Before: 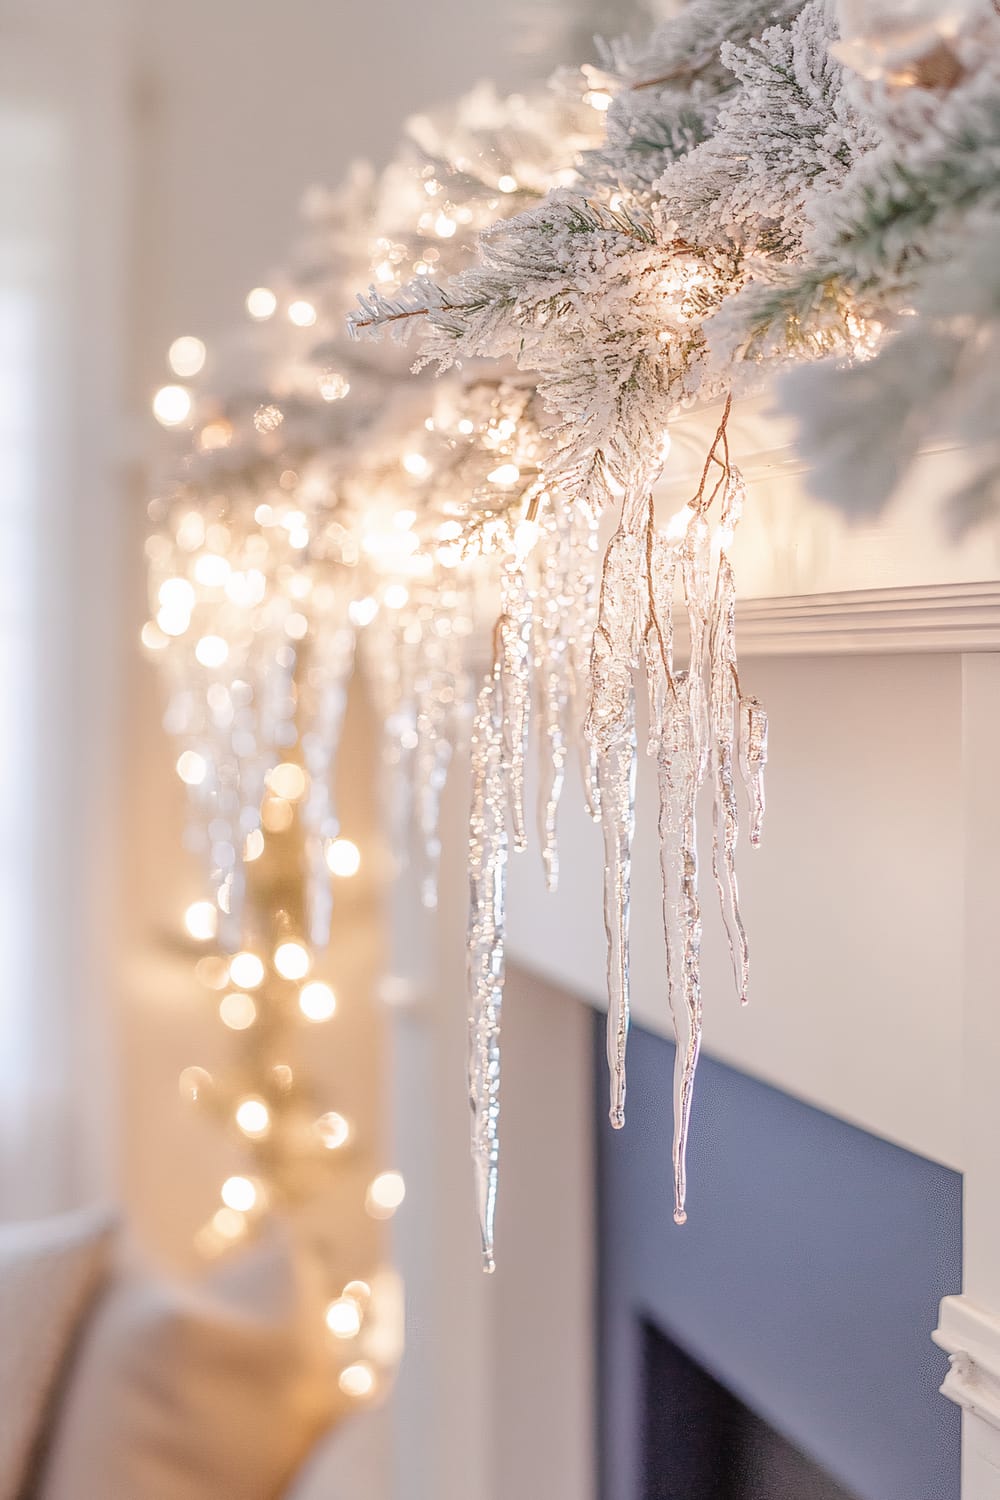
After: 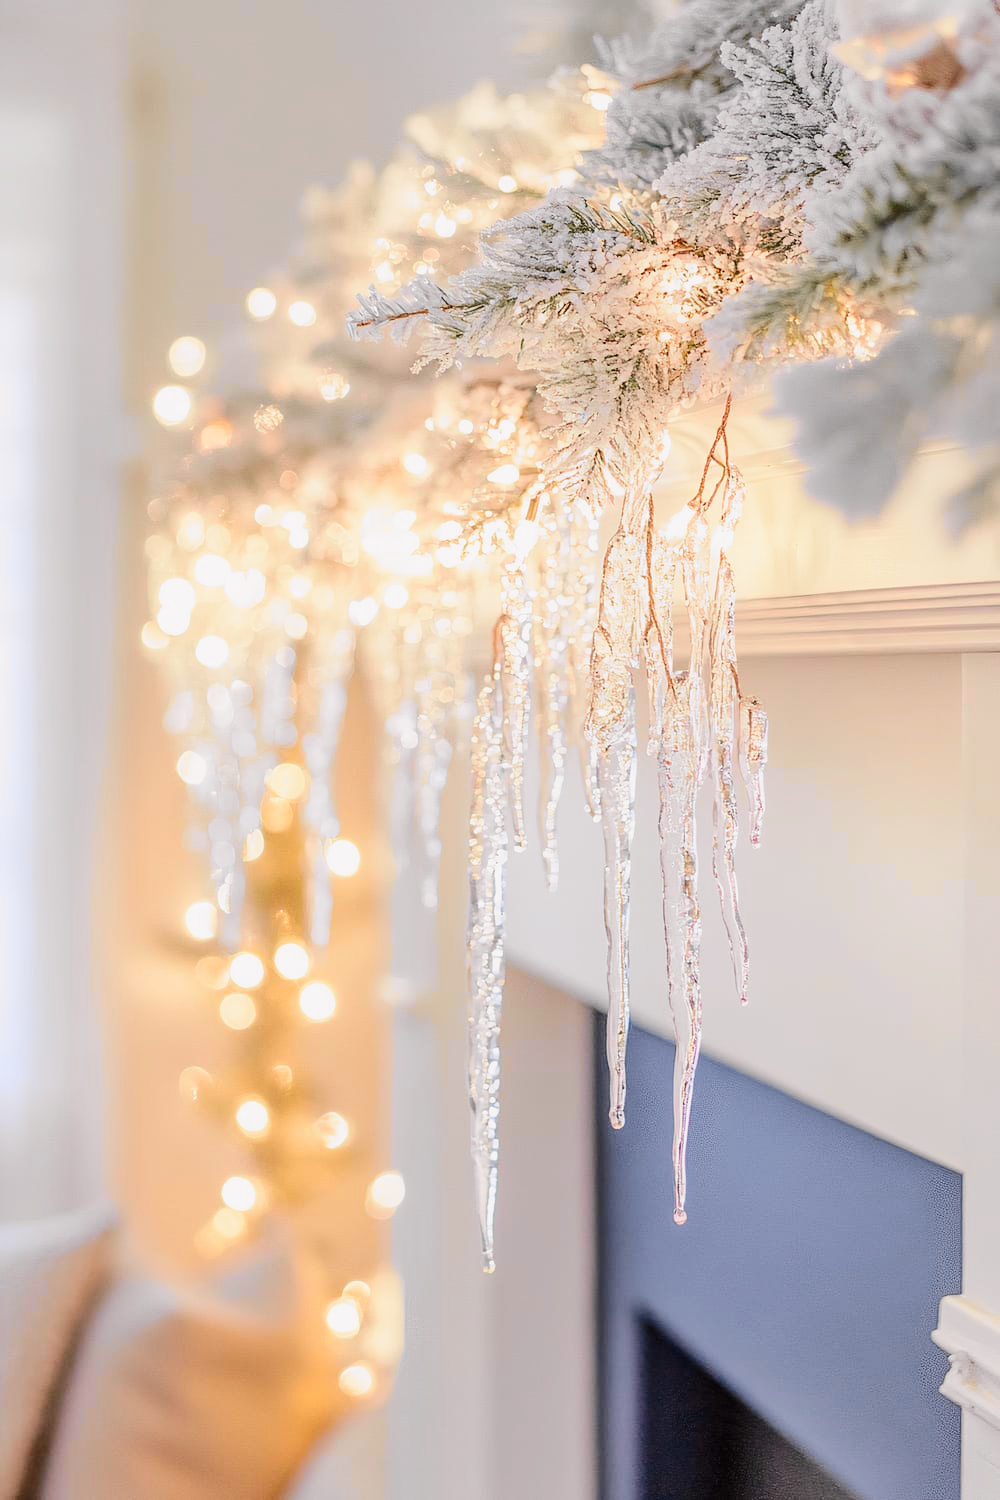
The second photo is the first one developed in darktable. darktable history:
tone curve: curves: ch0 [(0.017, 0) (0.107, 0.071) (0.295, 0.264) (0.447, 0.507) (0.54, 0.618) (0.733, 0.791) (0.879, 0.898) (1, 0.97)]; ch1 [(0, 0) (0.393, 0.415) (0.447, 0.448) (0.485, 0.497) (0.523, 0.515) (0.544, 0.55) (0.59, 0.609) (0.686, 0.686) (1, 1)]; ch2 [(0, 0) (0.369, 0.388) (0.449, 0.431) (0.499, 0.5) (0.521, 0.505) (0.53, 0.538) (0.579, 0.601) (0.669, 0.733) (1, 1)], color space Lab, independent channels, preserve colors none
